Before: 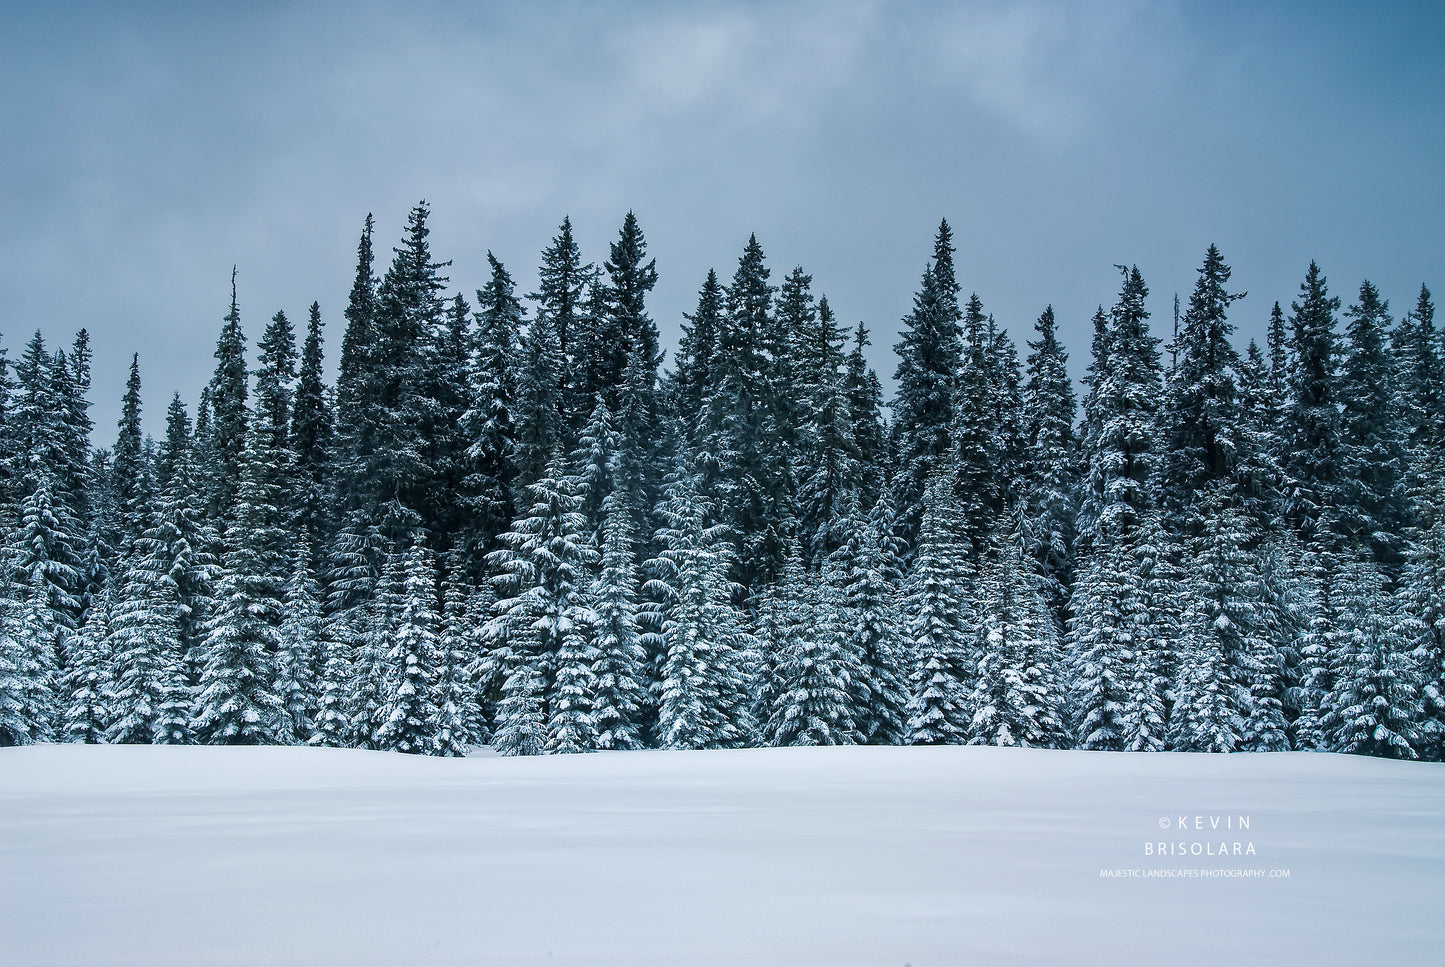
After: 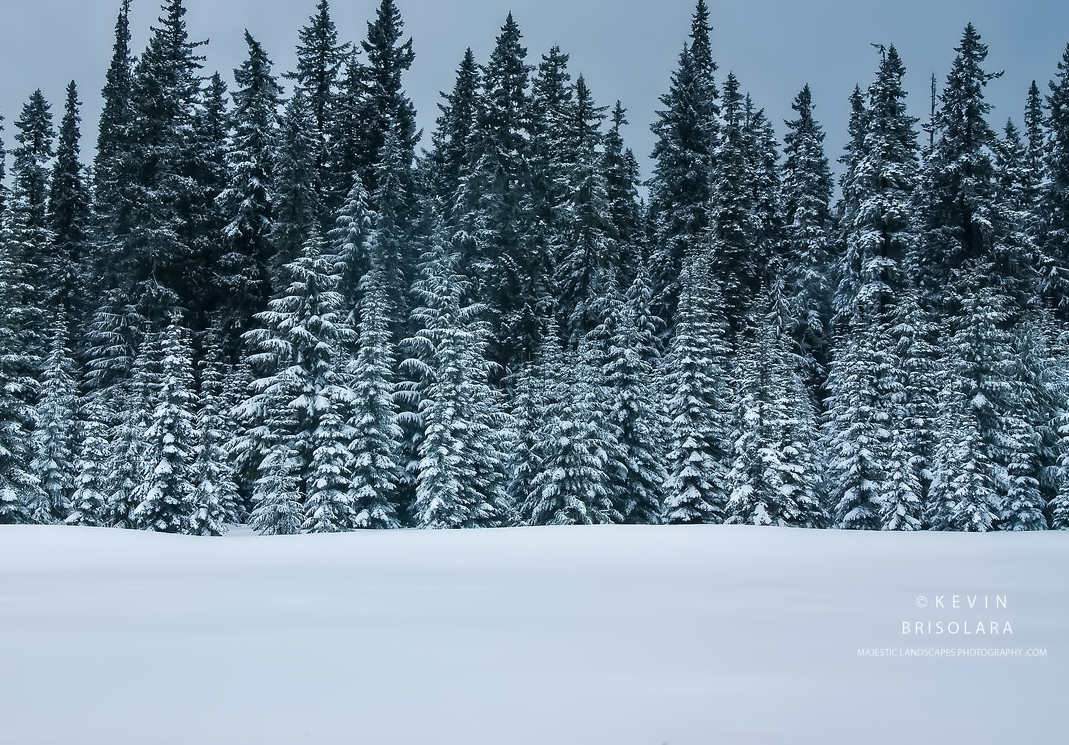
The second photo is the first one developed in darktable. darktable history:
crop: left 16.871%, top 22.857%, right 9.116%
contrast equalizer: octaves 7, y [[0.5 ×6], [0.5 ×6], [0.5 ×6], [0, 0.033, 0.067, 0.1, 0.133, 0.167], [0, 0.05, 0.1, 0.15, 0.2, 0.25]]
